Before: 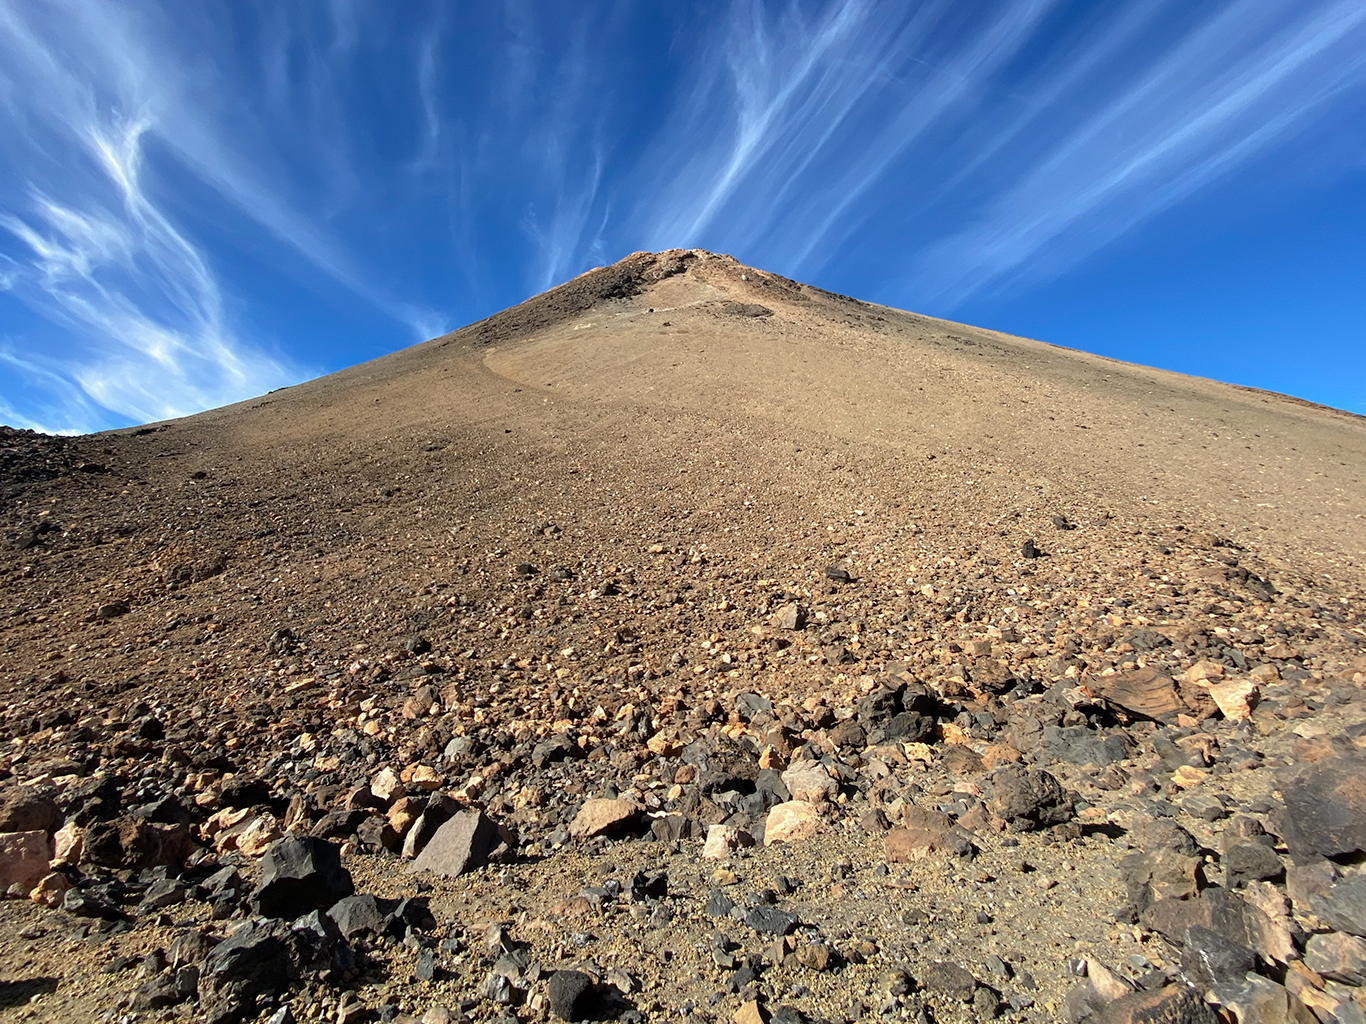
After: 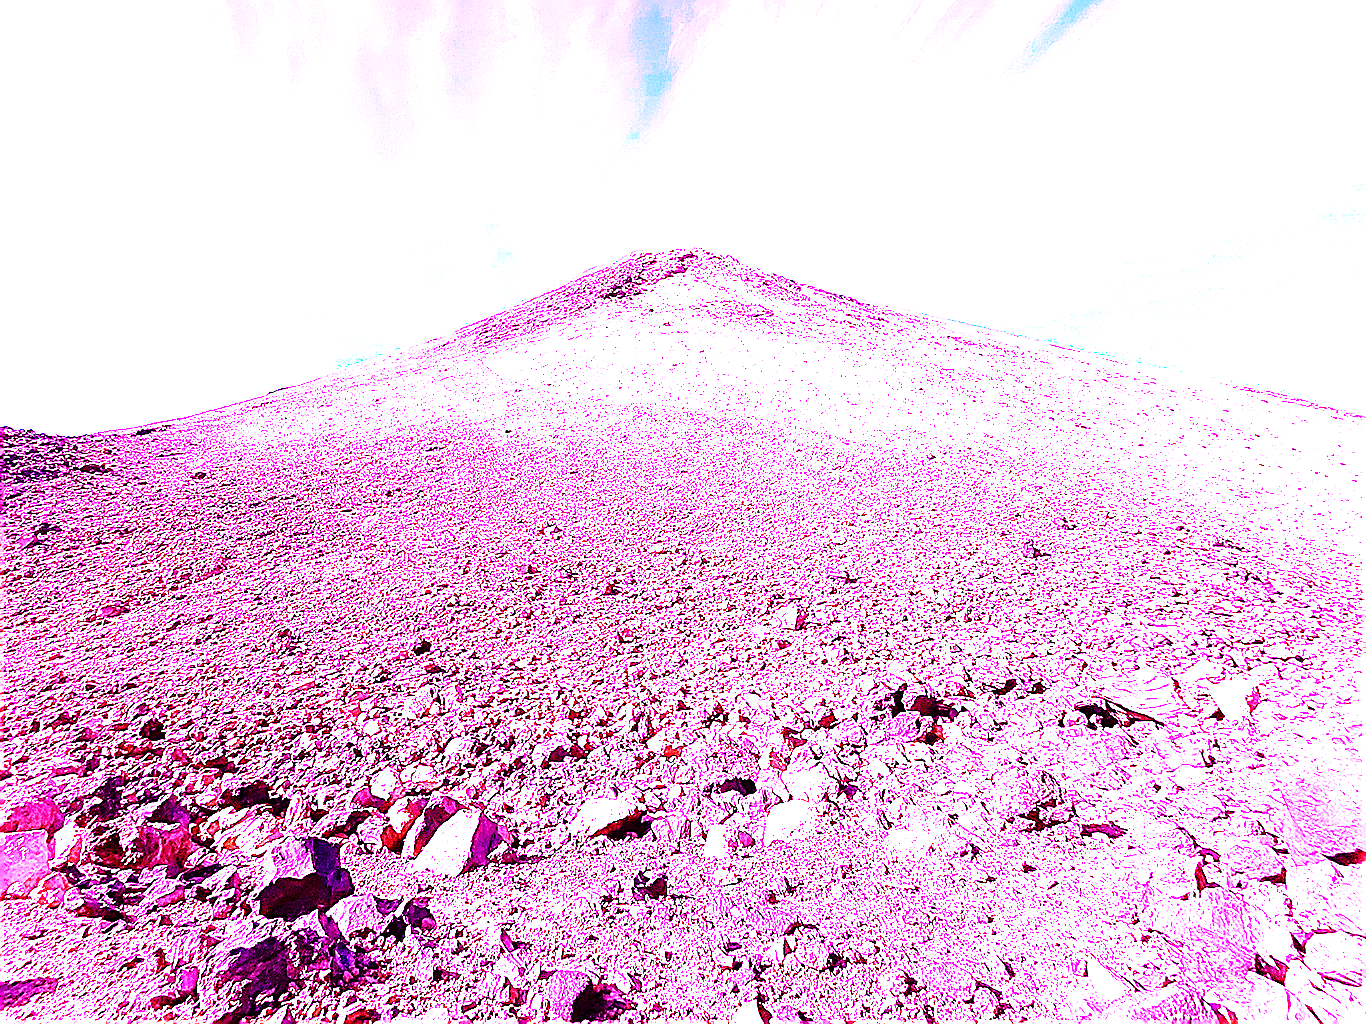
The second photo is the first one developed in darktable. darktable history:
white balance: red 8, blue 8
color balance rgb: perceptual saturation grading › global saturation 20%, perceptual saturation grading › highlights -25%, perceptual saturation grading › shadows 25%
exposure: black level correction 0, exposure 0.4 EV, compensate exposure bias true, compensate highlight preservation false
sharpen: radius 1.4, amount 1.25, threshold 0.7
rgb levels: mode RGB, independent channels, levels [[0, 0.474, 1], [0, 0.5, 1], [0, 0.5, 1]]
